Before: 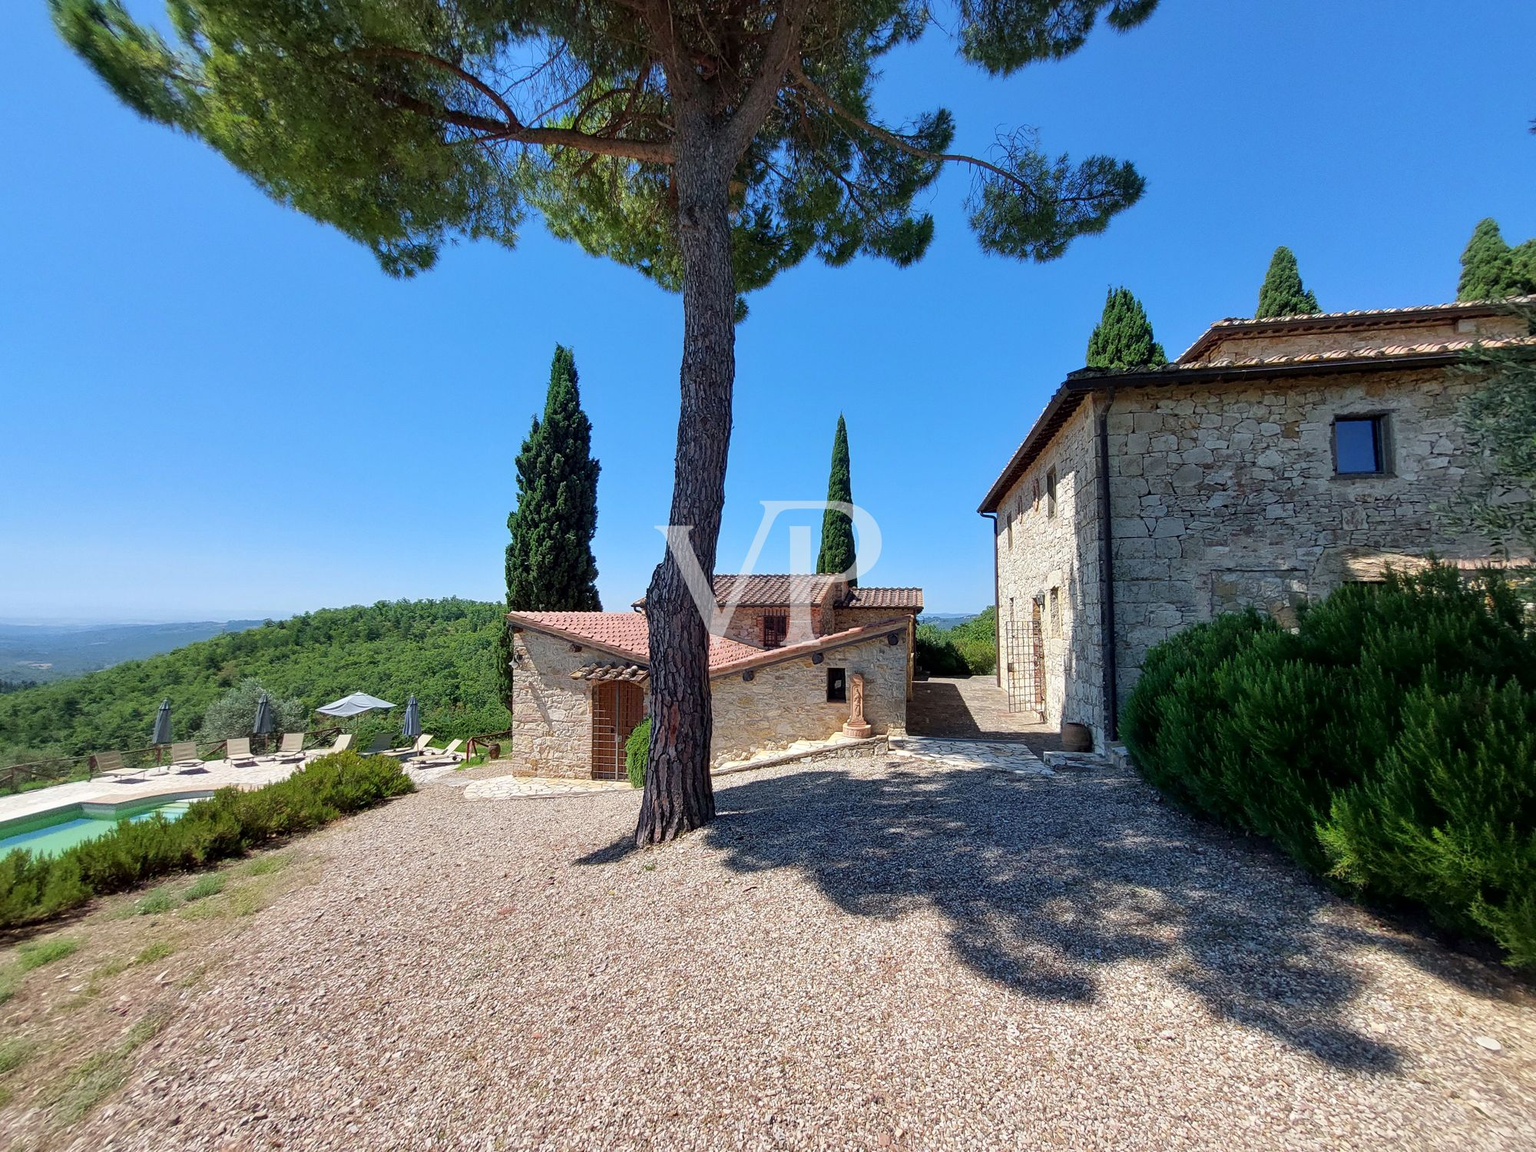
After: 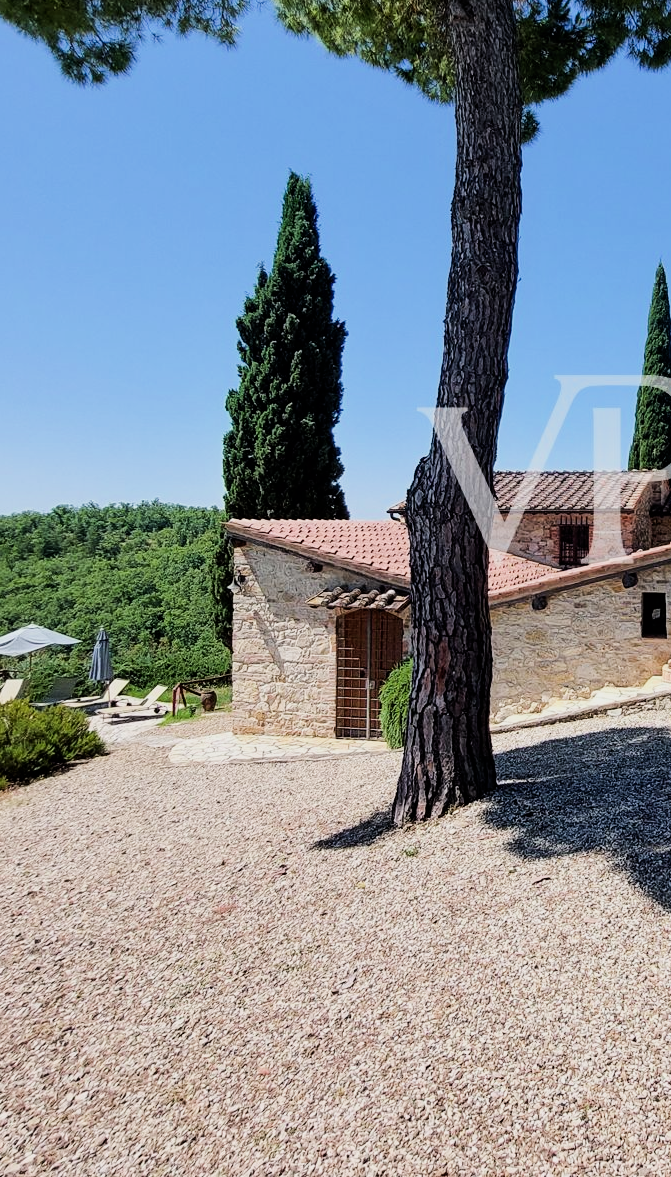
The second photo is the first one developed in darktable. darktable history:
filmic rgb: black relative exposure -7.65 EV, white relative exposure 4.56 EV, hardness 3.61
tone equalizer: -8 EV -0.75 EV, -7 EV -0.7 EV, -6 EV -0.6 EV, -5 EV -0.4 EV, -3 EV 0.4 EV, -2 EV 0.6 EV, -1 EV 0.7 EV, +0 EV 0.75 EV, edges refinement/feathering 500, mask exposure compensation -1.57 EV, preserve details no
crop and rotate: left 21.77%, top 18.528%, right 44.676%, bottom 2.997%
